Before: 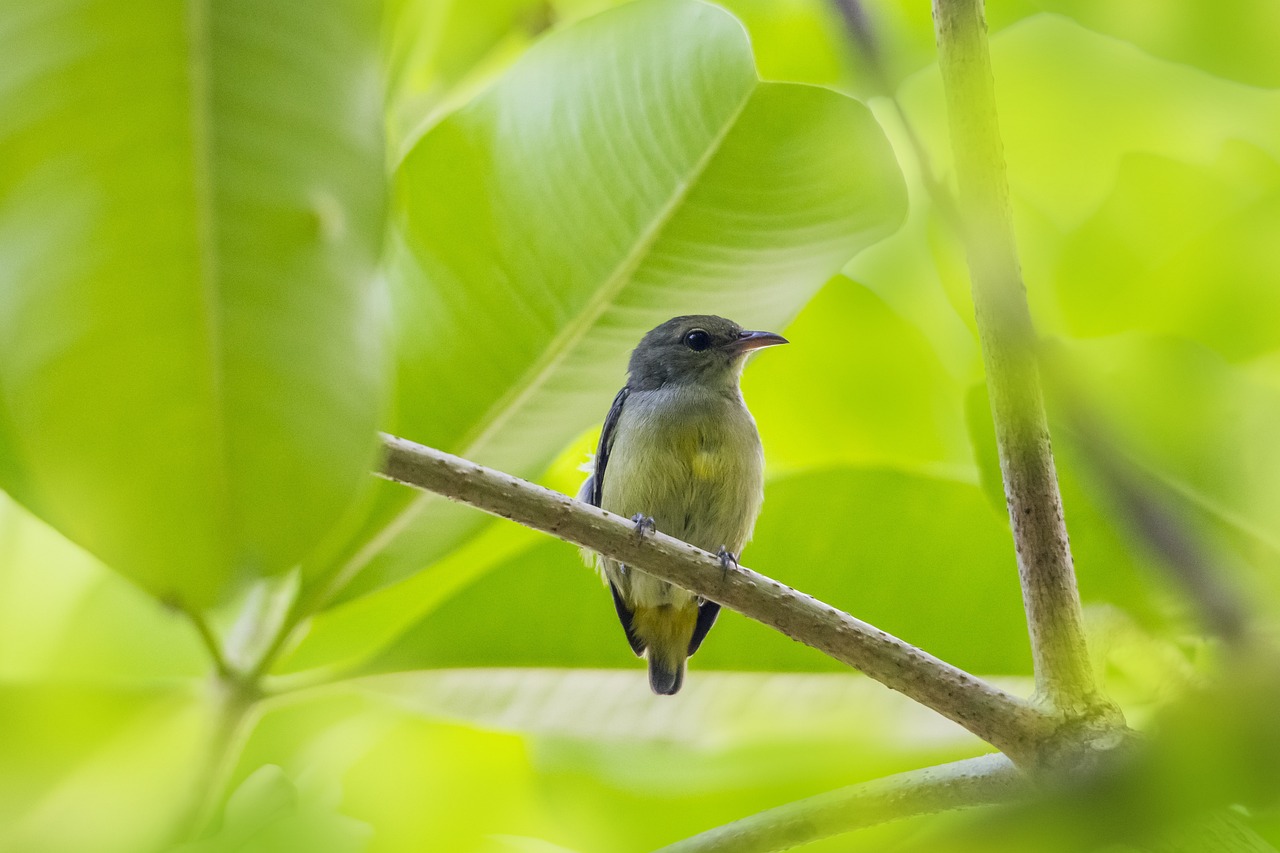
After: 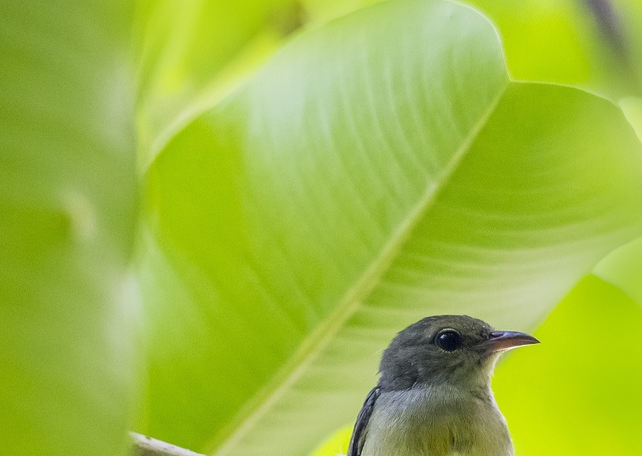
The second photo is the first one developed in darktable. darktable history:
crop: left 19.456%, right 30.335%, bottom 46.484%
